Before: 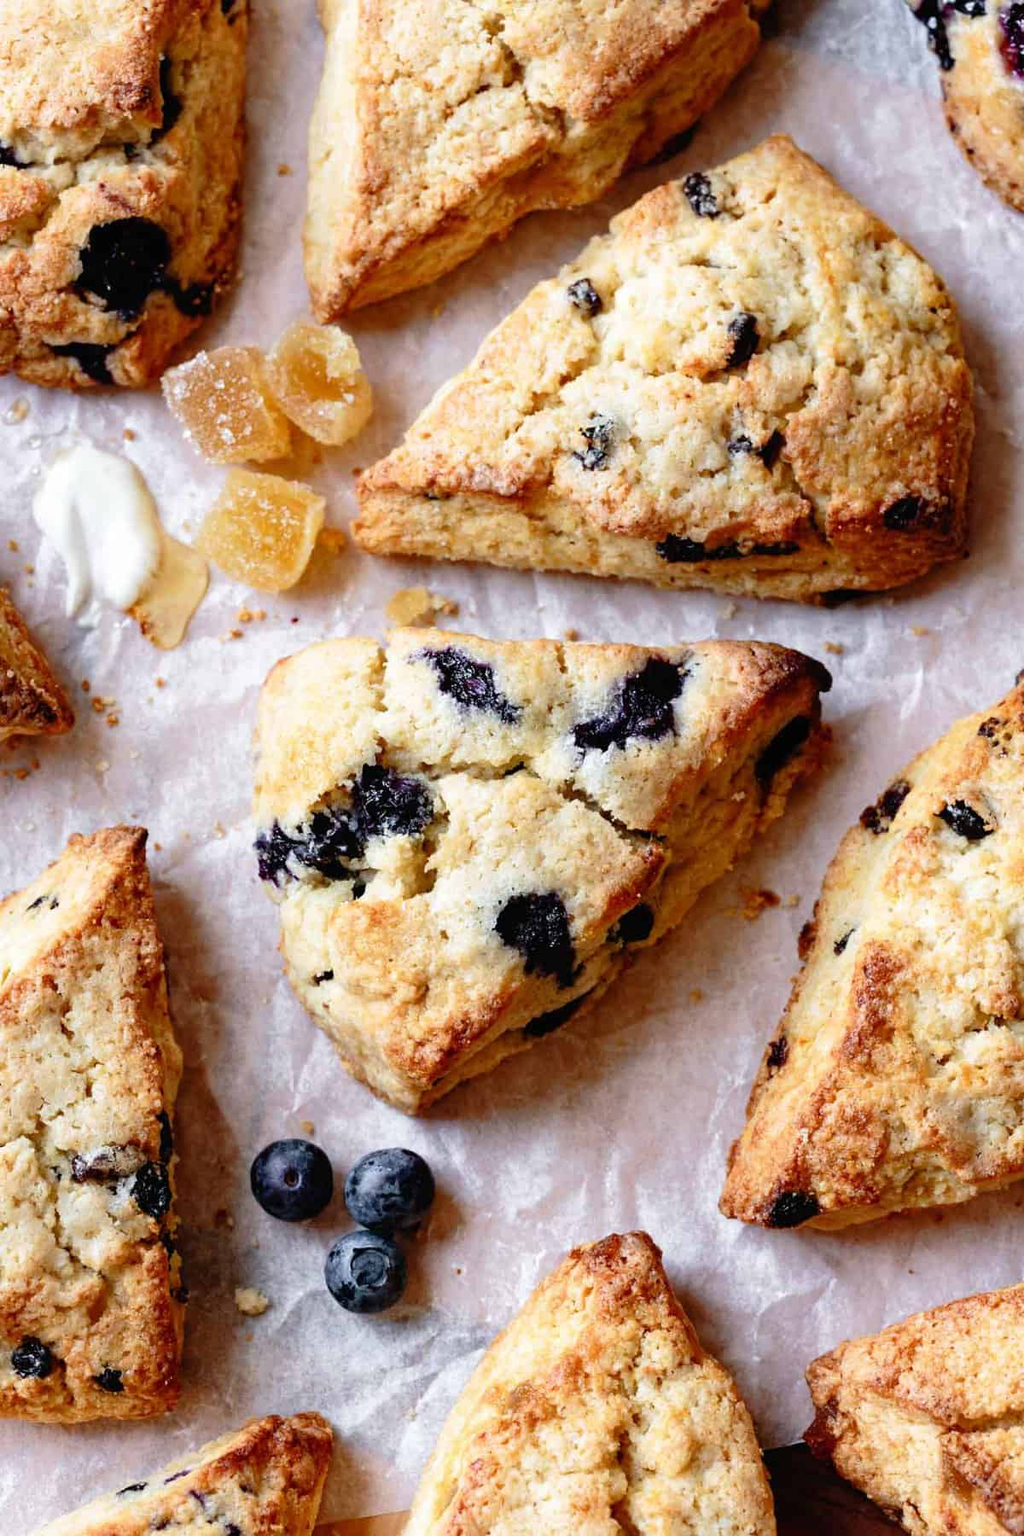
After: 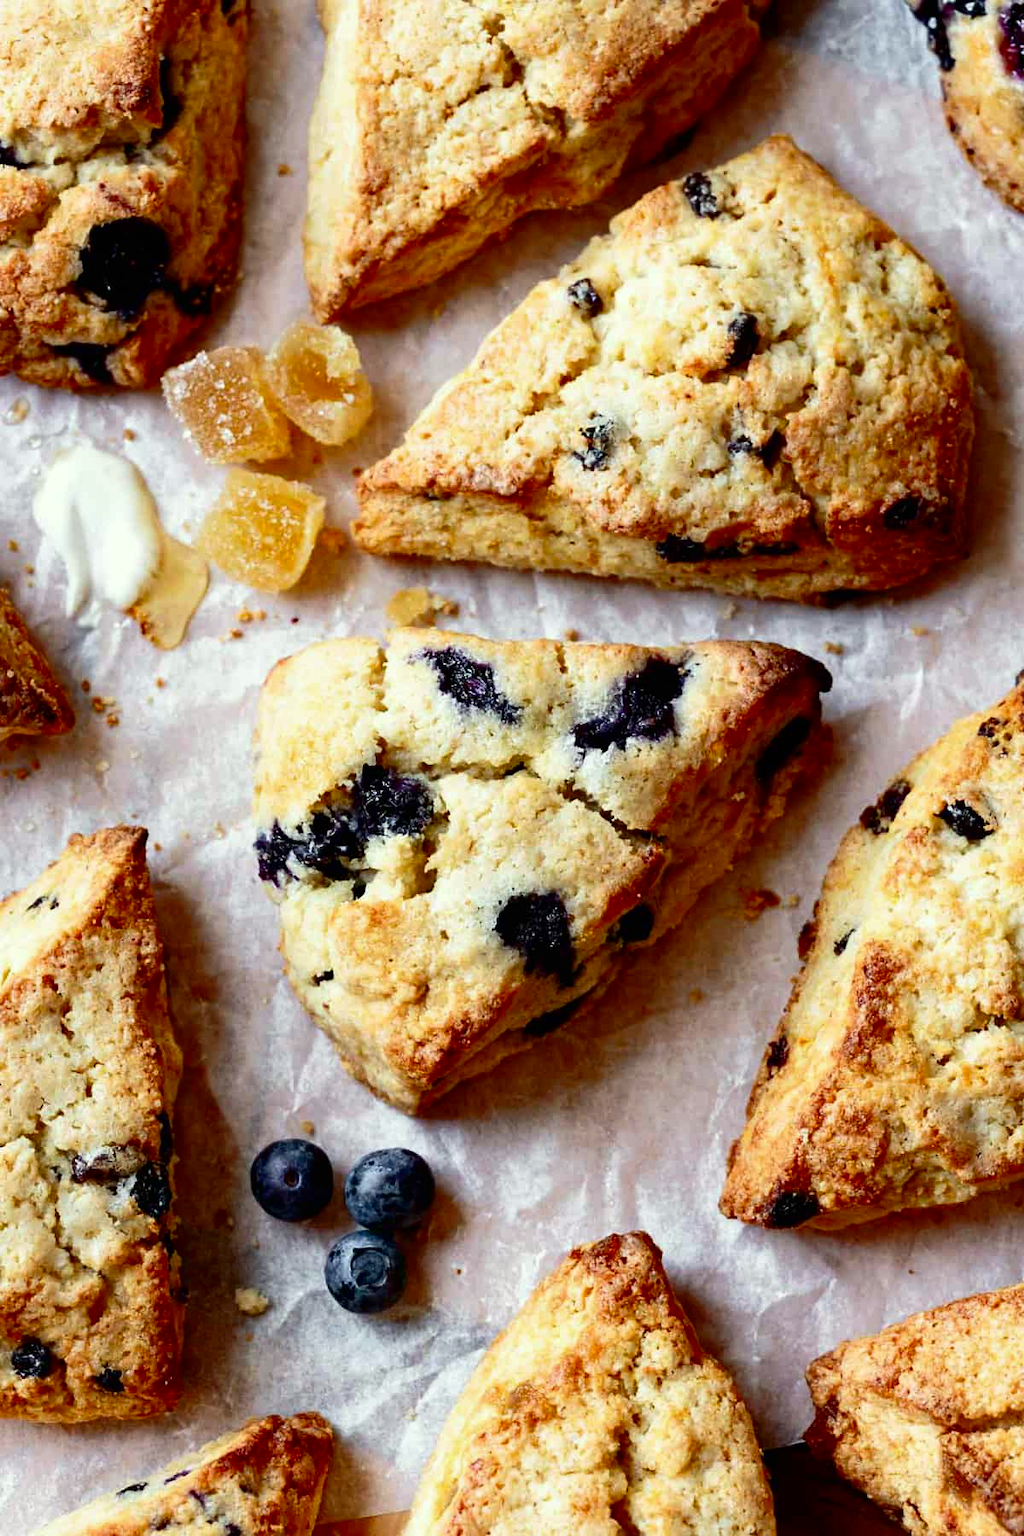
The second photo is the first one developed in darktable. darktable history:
contrast brightness saturation: contrast 0.122, brightness -0.121, saturation 0.195
tone equalizer: on, module defaults
color correction: highlights a* -4.68, highlights b* 5.06, saturation 0.954
